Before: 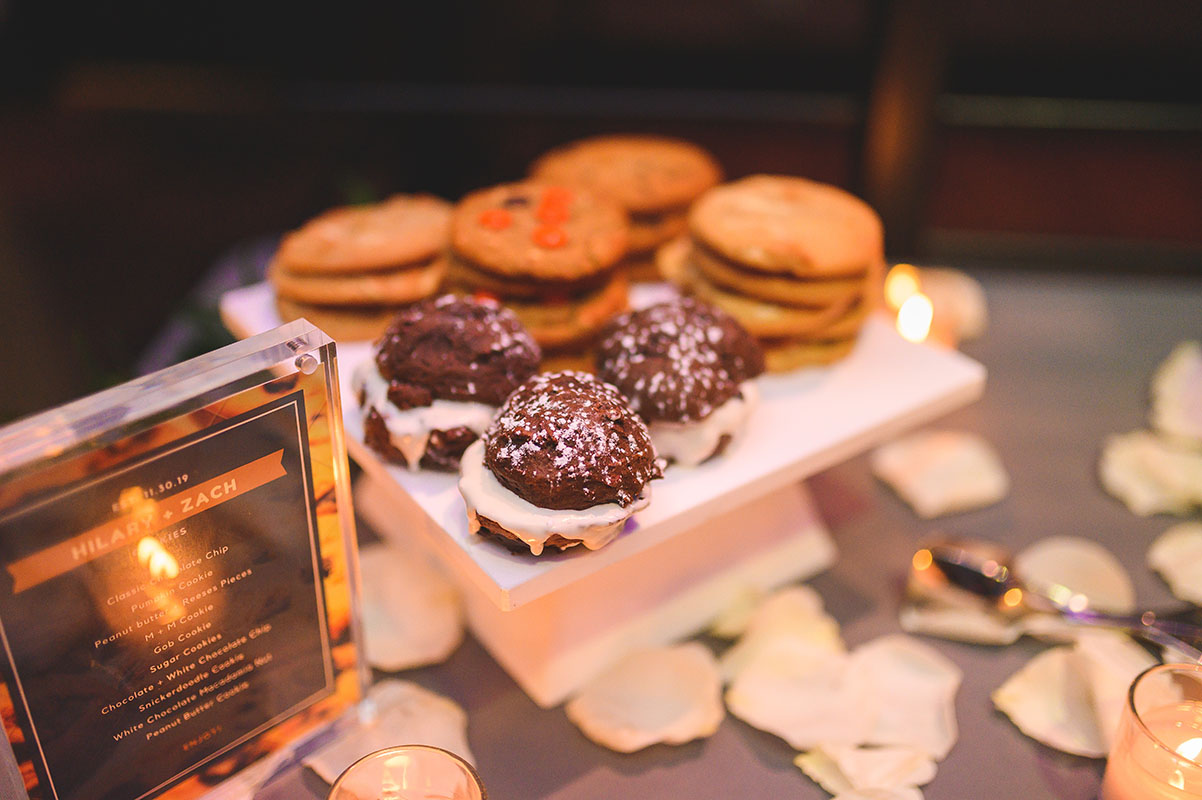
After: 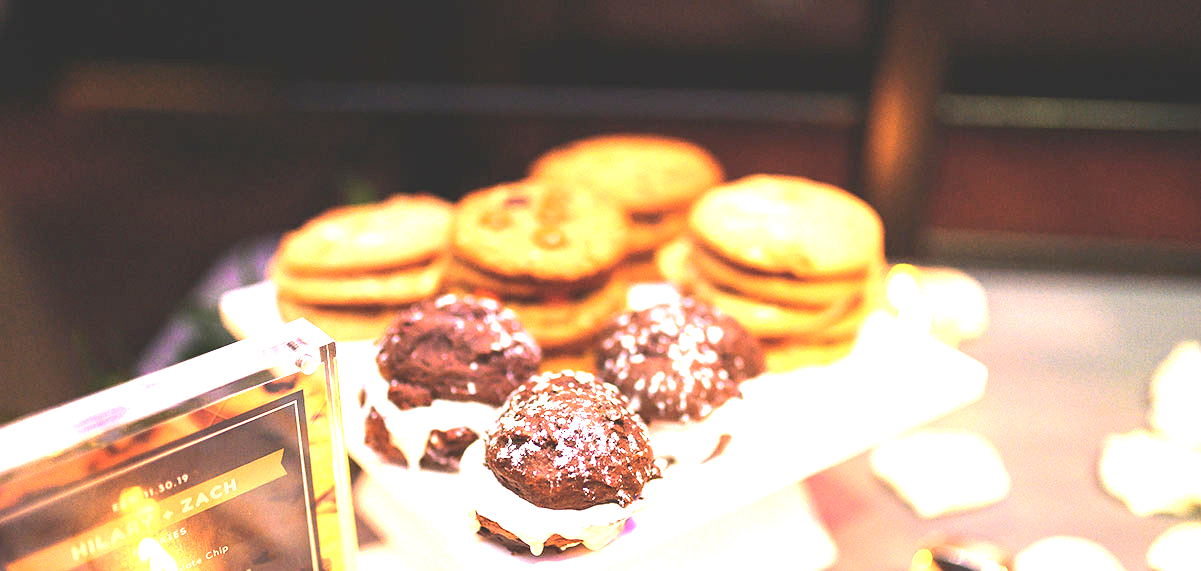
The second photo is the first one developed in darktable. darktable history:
crop: right 0%, bottom 28.615%
contrast brightness saturation: saturation -0.057
tone equalizer: -8 EV -0.436 EV, -7 EV -0.365 EV, -6 EV -0.331 EV, -5 EV -0.242 EV, -3 EV 0.234 EV, -2 EV 0.35 EV, -1 EV 0.372 EV, +0 EV 0.425 EV, edges refinement/feathering 500, mask exposure compensation -1.57 EV, preserve details no
exposure: black level correction 0, exposure 1.674 EV, compensate exposure bias true, compensate highlight preservation false
